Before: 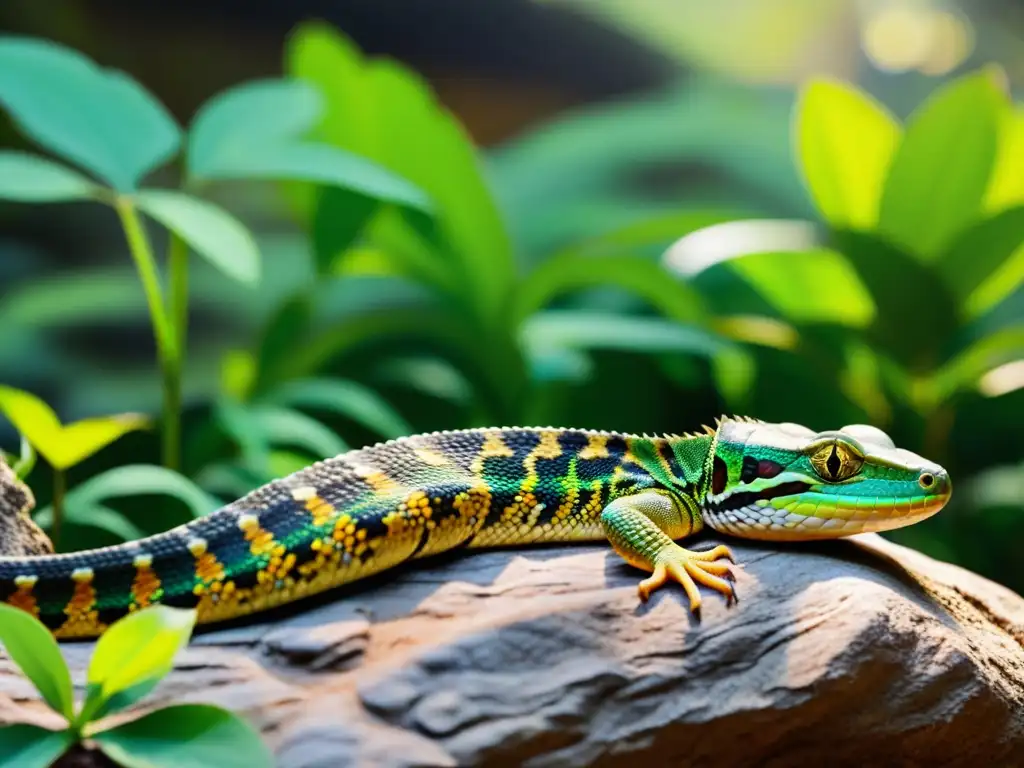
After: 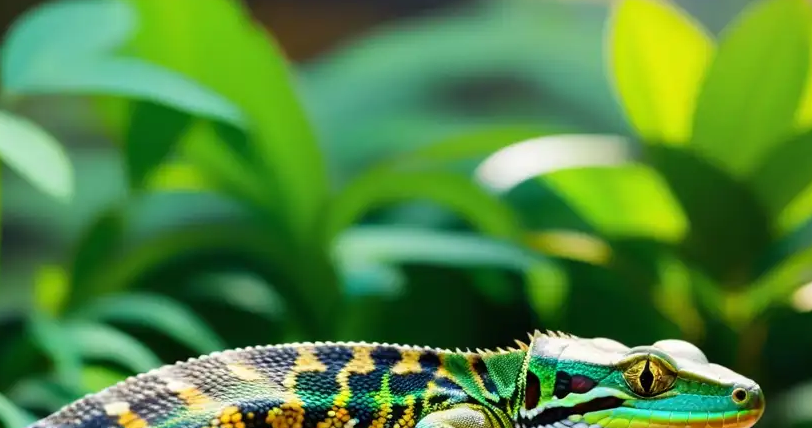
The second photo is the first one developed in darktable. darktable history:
crop: left 18.3%, top 11.081%, right 2.144%, bottom 33.093%
